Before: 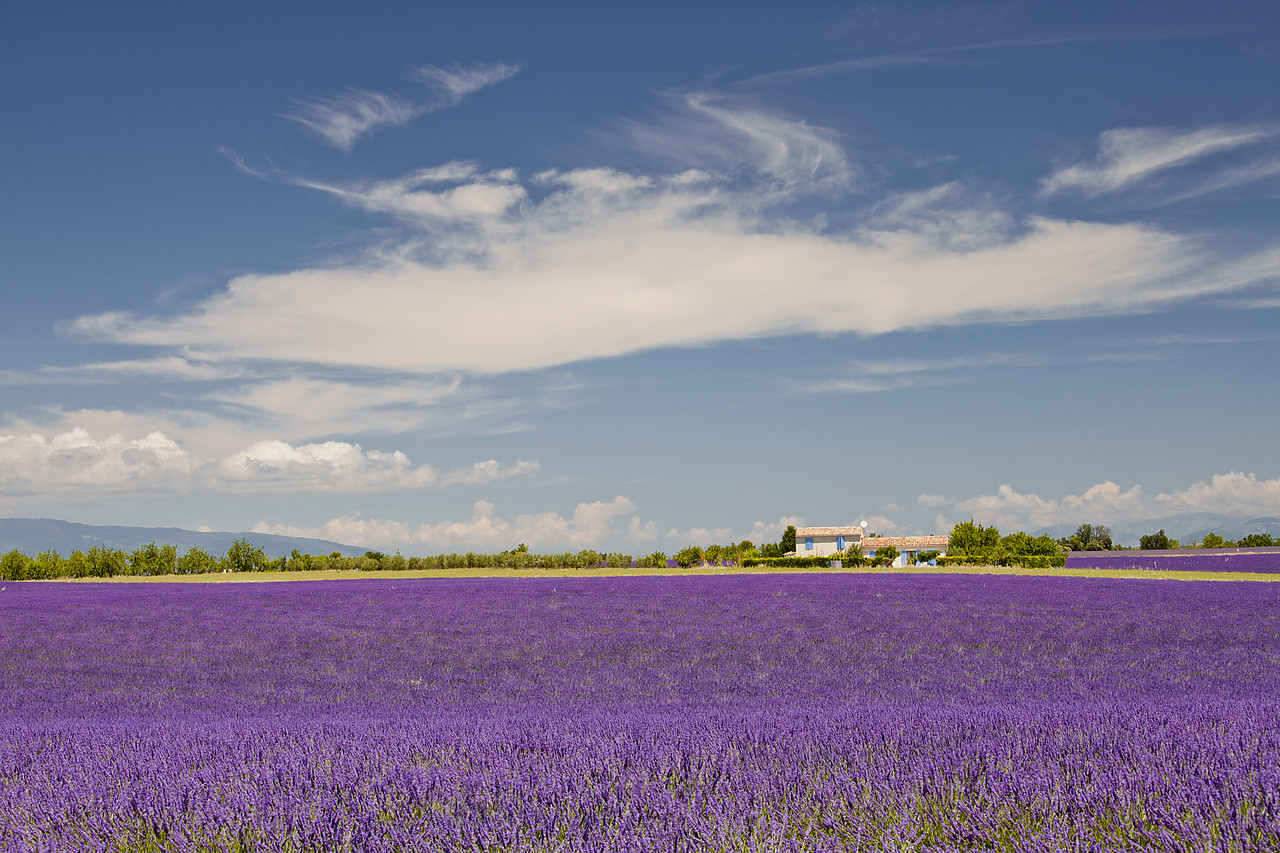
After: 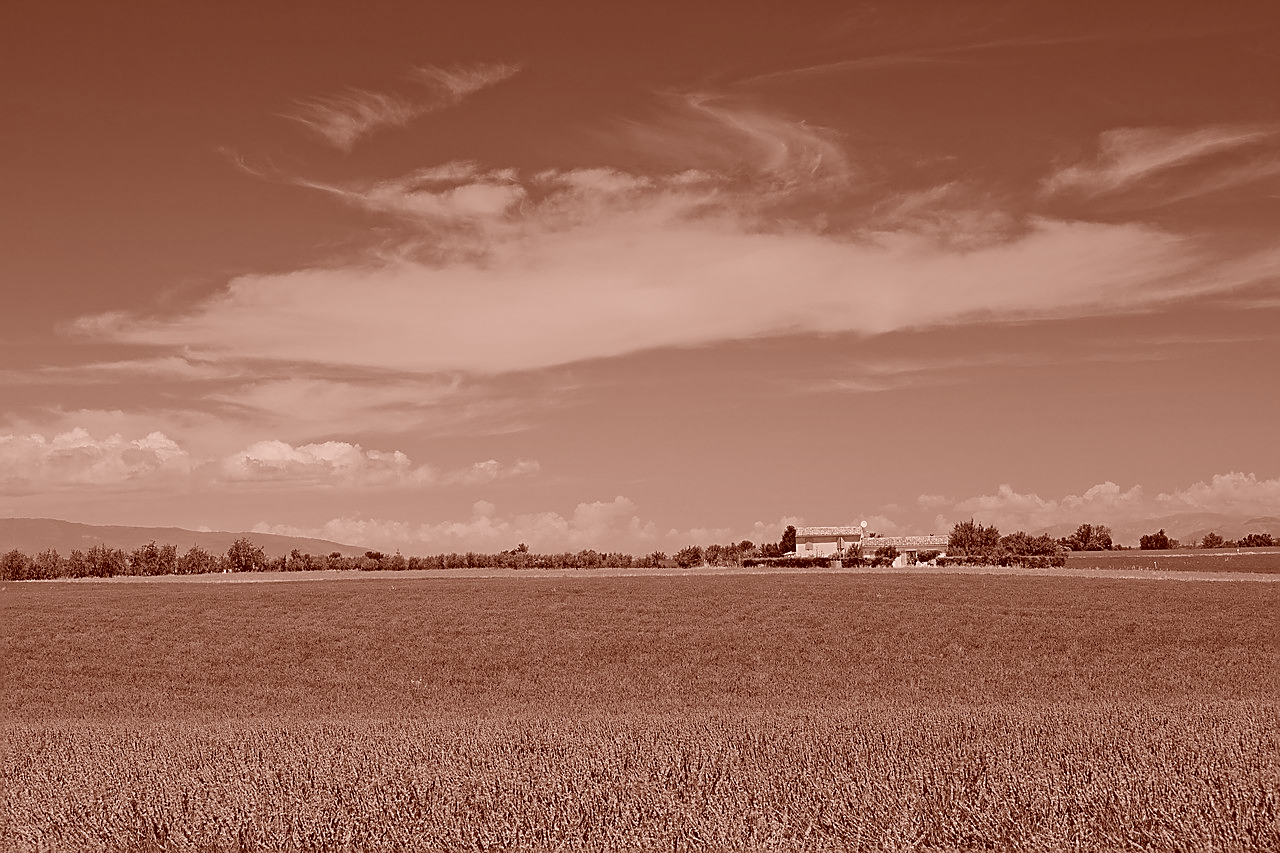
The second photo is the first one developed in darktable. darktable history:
sharpen: on, module defaults
graduated density: on, module defaults
color calibration: output gray [0.21, 0.42, 0.37, 0], gray › normalize channels true, illuminant same as pipeline (D50), adaptation XYZ, x 0.346, y 0.359, gamut compression 0
color correction: highlights a* 9.03, highlights b* 8.71, shadows a* 40, shadows b* 40, saturation 0.8
